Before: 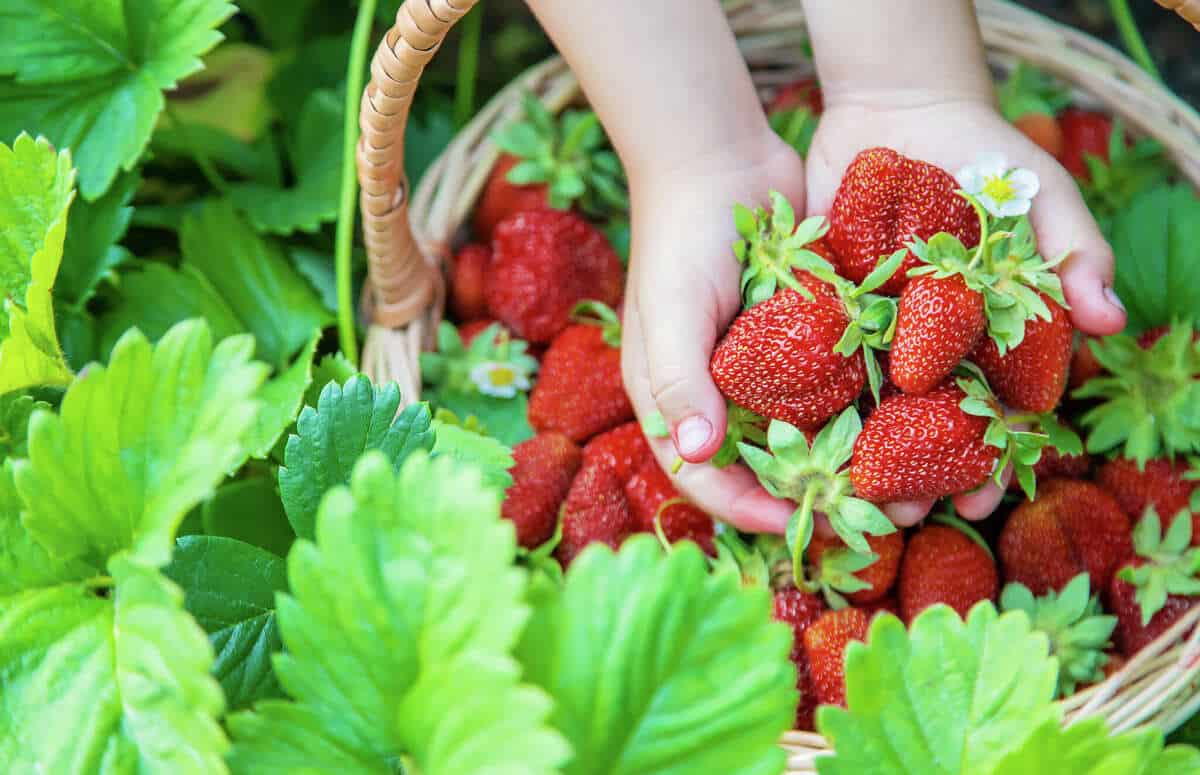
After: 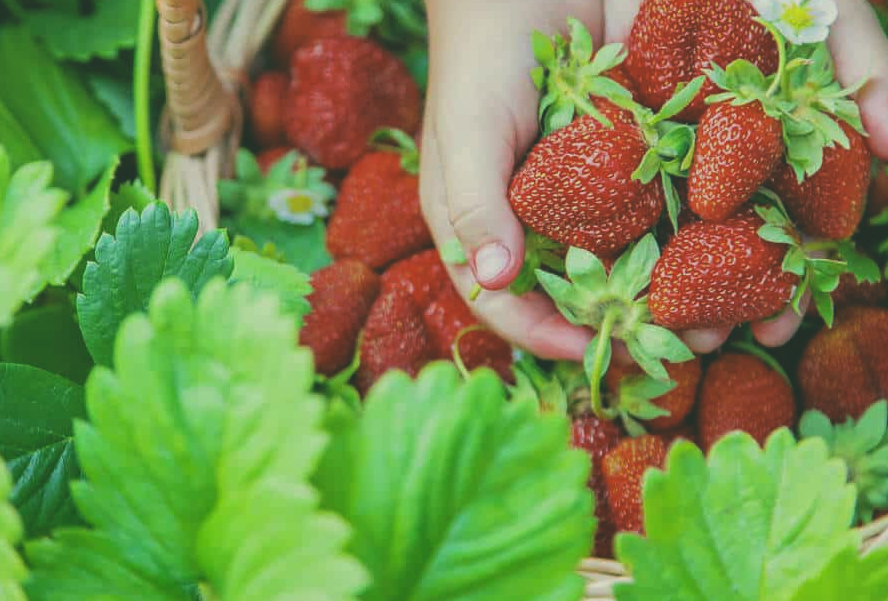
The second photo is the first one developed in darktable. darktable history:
crop: left 16.847%, top 22.424%, right 9.089%
exposure: black level correction -0.036, exposure -0.497 EV, compensate highlight preservation false
color correction: highlights a* -0.569, highlights b* 9.49, shadows a* -8.8, shadows b* 1.51
shadows and highlights: radius 336.35, shadows 29.11, soften with gaussian
